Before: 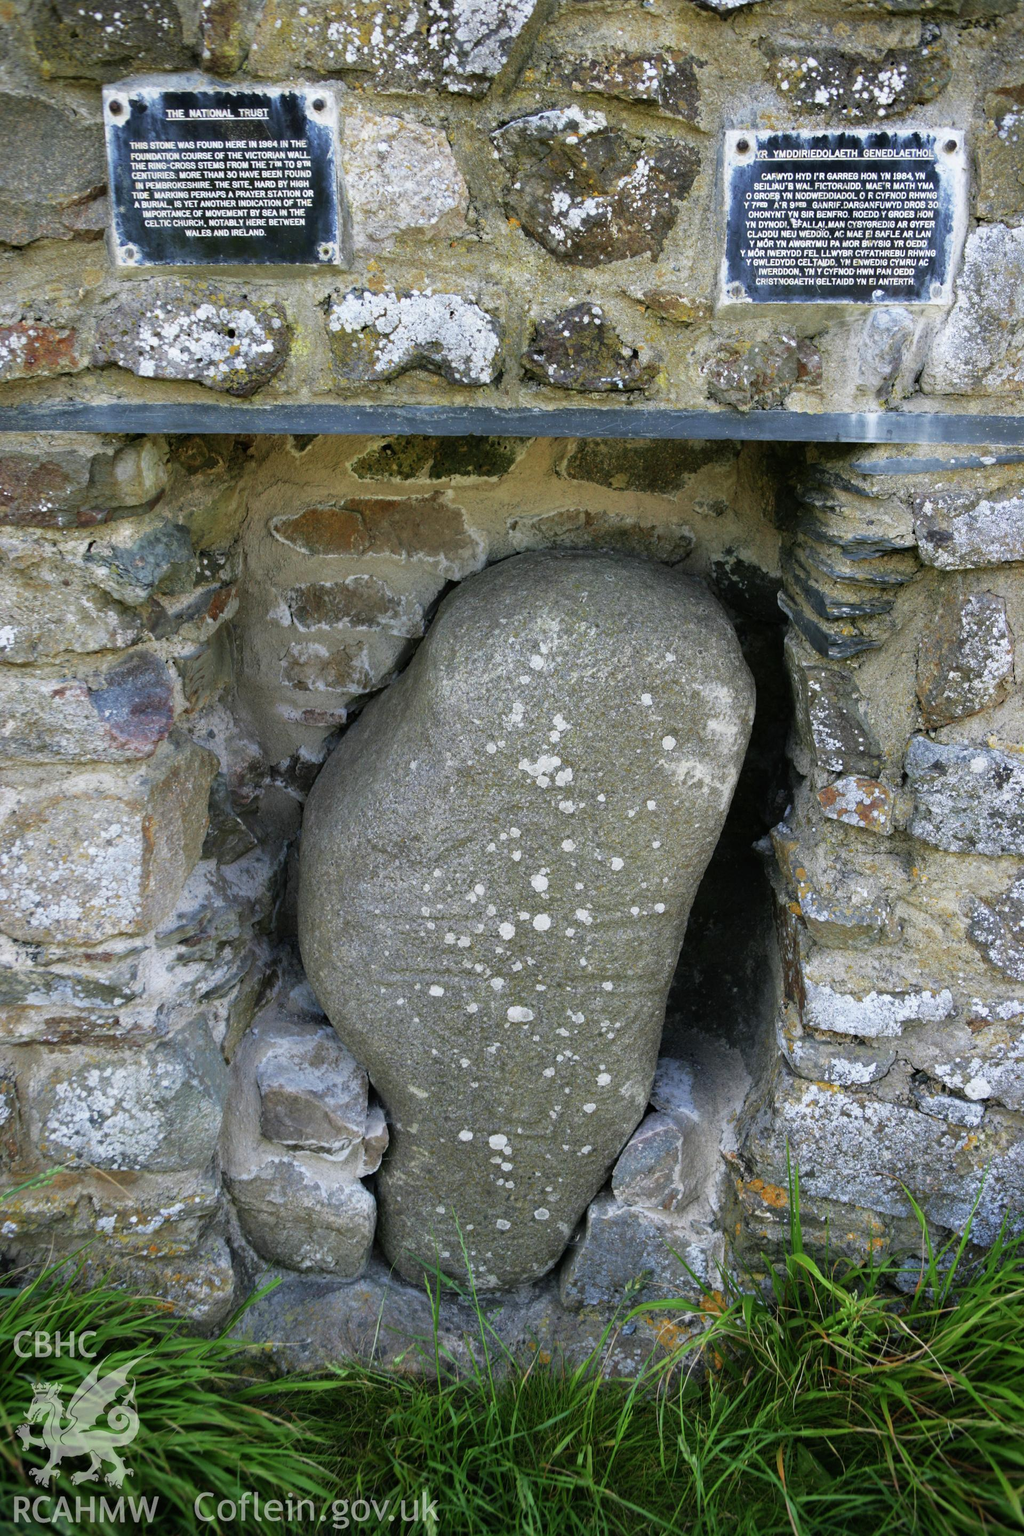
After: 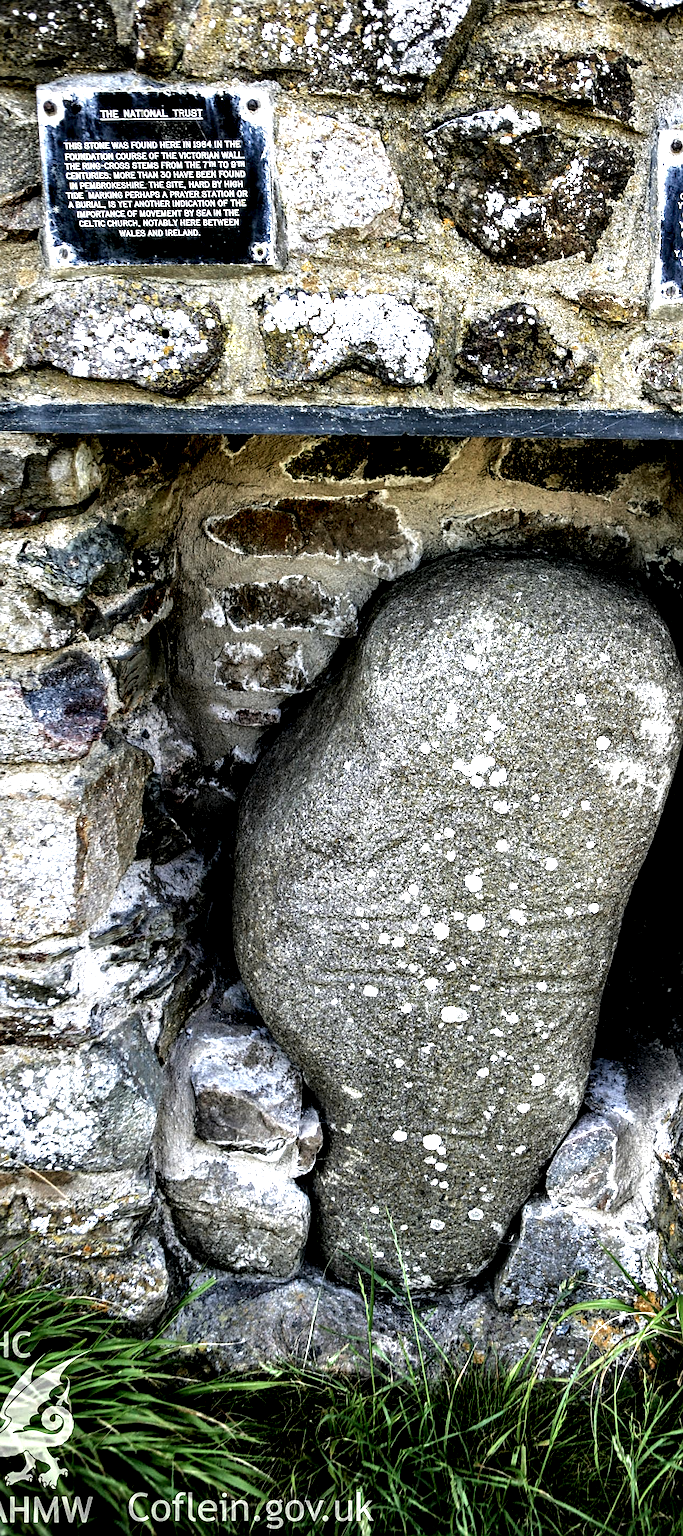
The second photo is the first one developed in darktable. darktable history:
crop and rotate: left 6.494%, right 26.71%
sharpen: on, module defaults
local contrast: highlights 118%, shadows 40%, detail 291%
